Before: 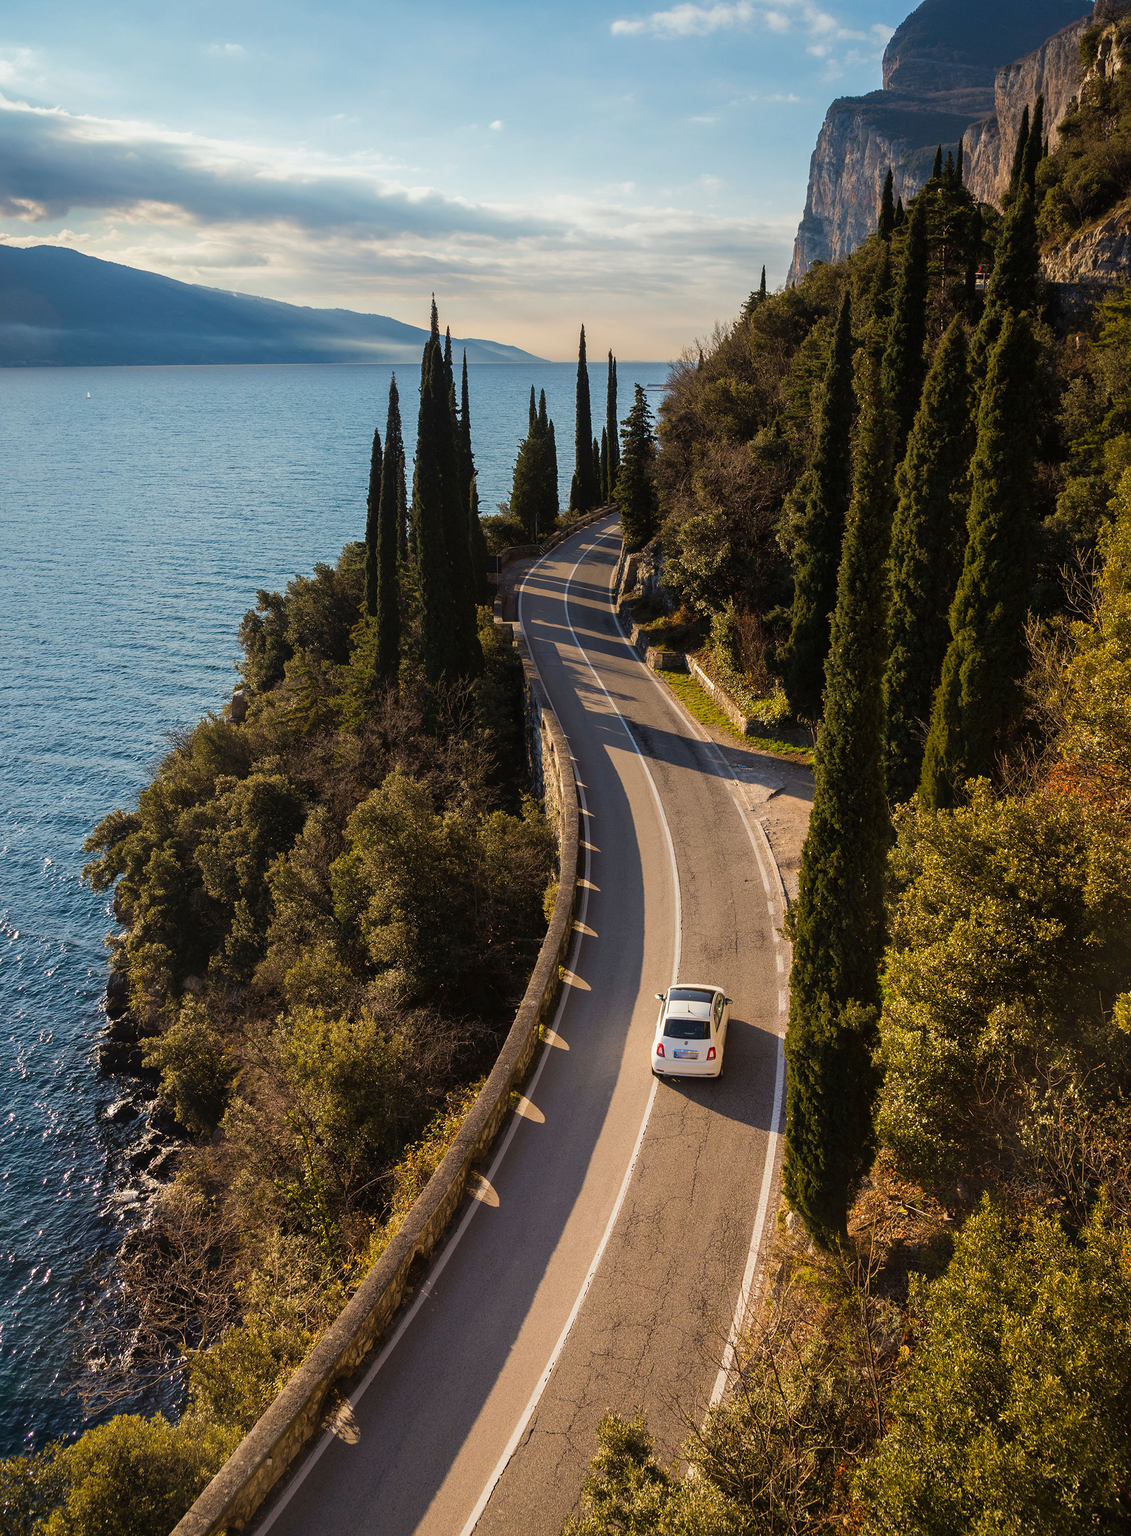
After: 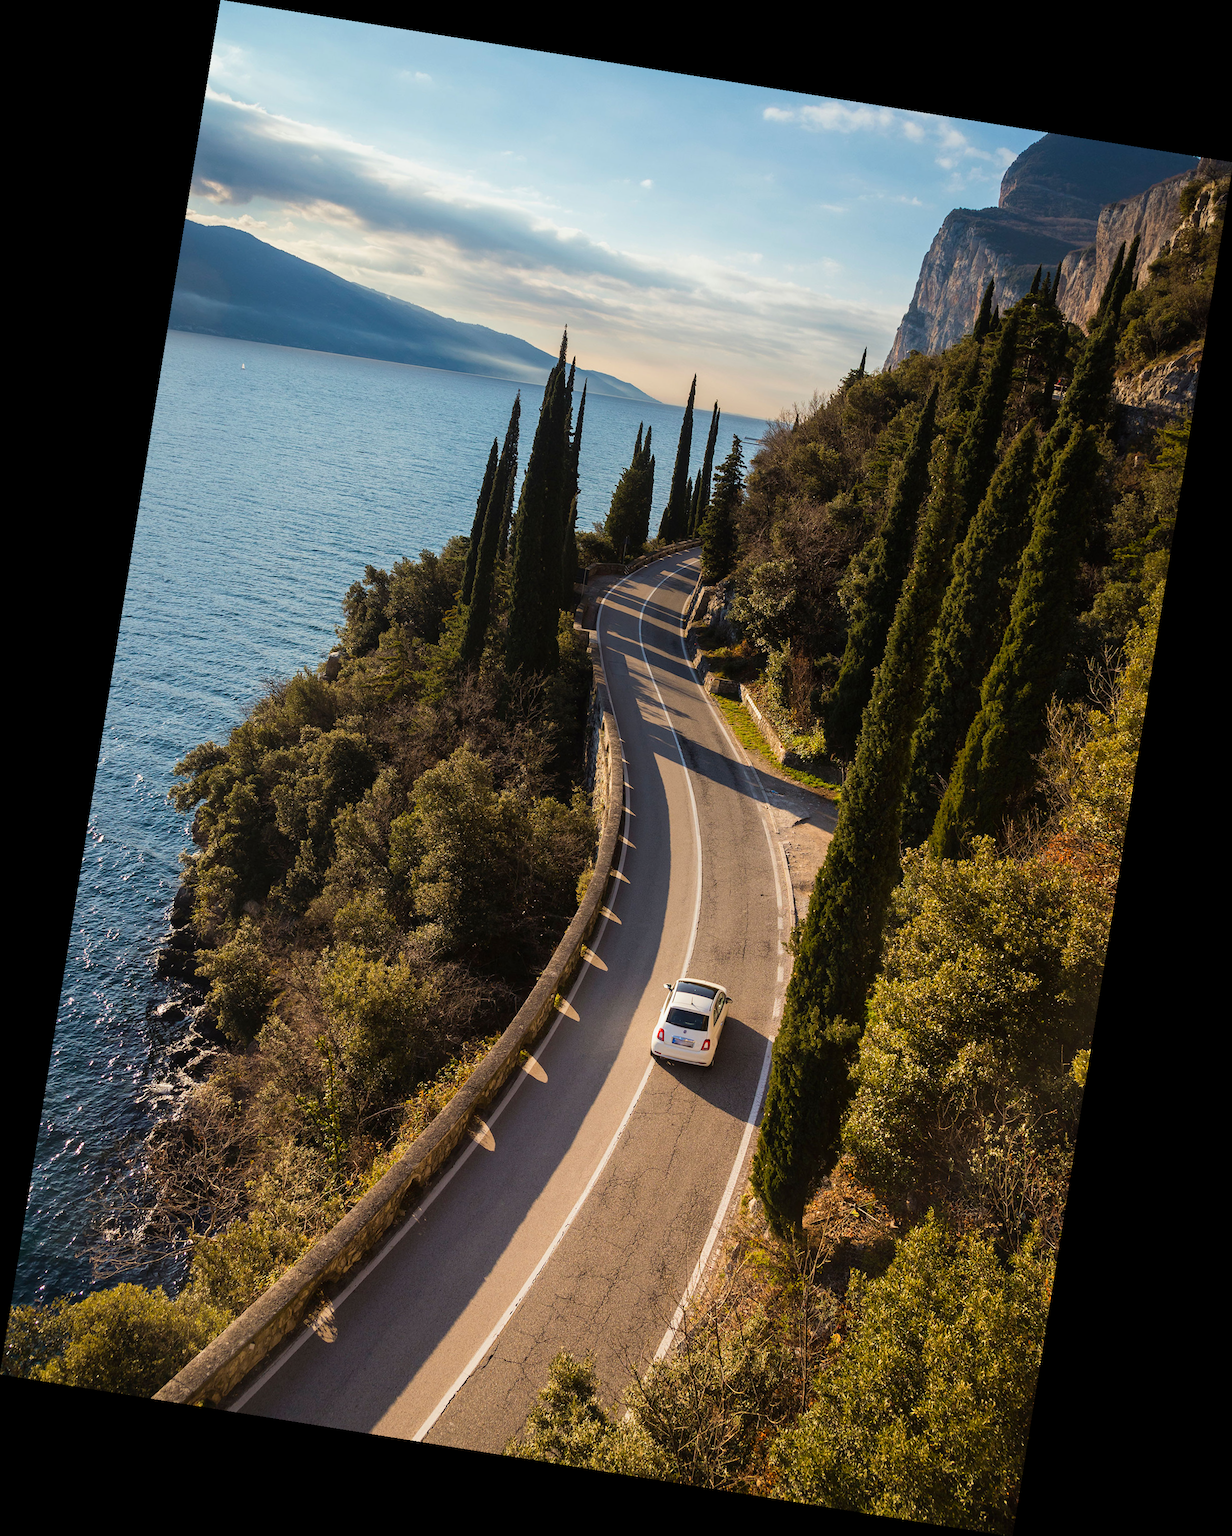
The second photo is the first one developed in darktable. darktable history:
white balance: emerald 1
contrast brightness saturation: contrast 0.1, brightness 0.02, saturation 0.02
rotate and perspective: rotation 9.12°, automatic cropping off
